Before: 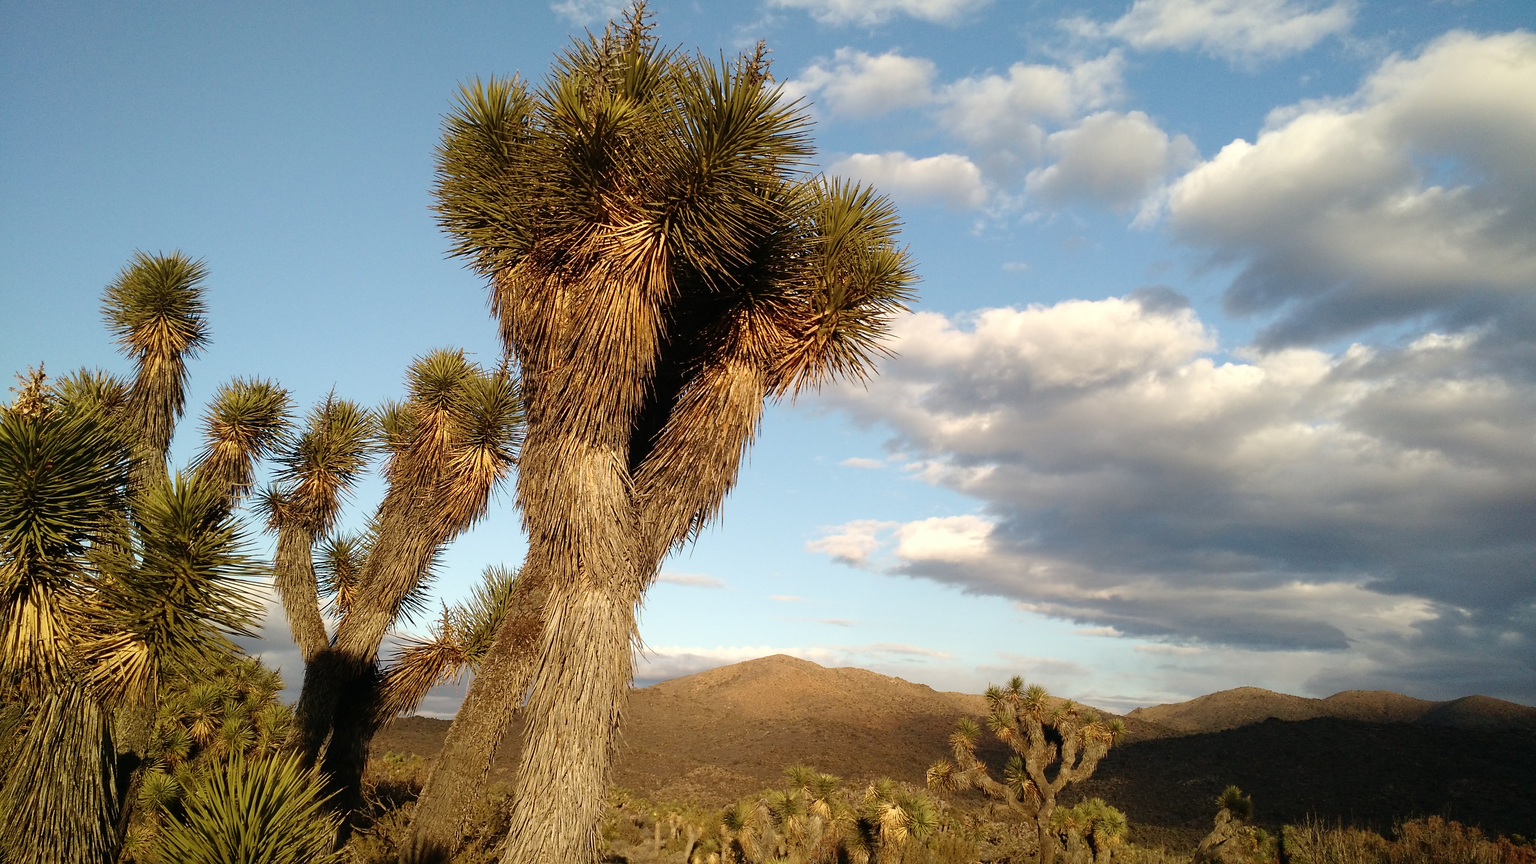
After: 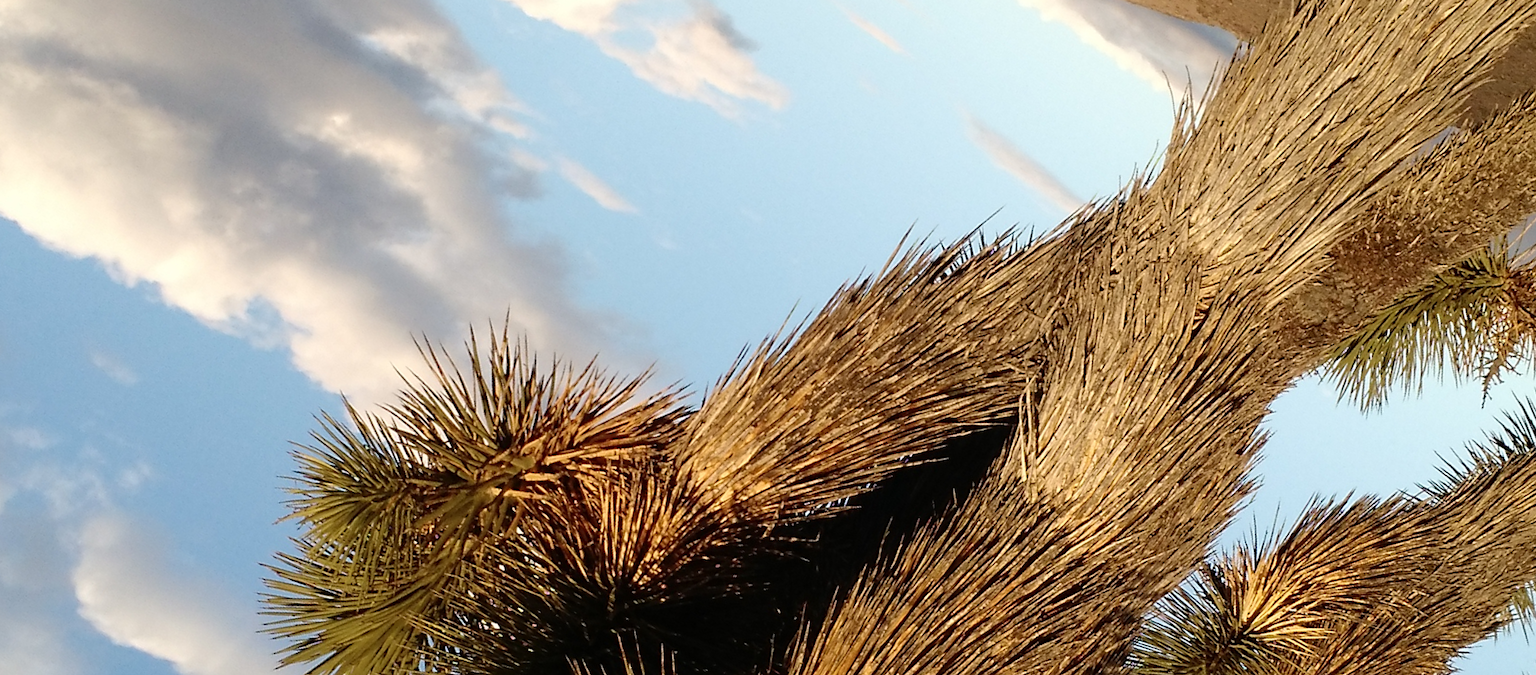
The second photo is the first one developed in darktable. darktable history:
crop and rotate: angle 148.36°, left 9.108%, top 15.59%, right 4.544%, bottom 16.929%
